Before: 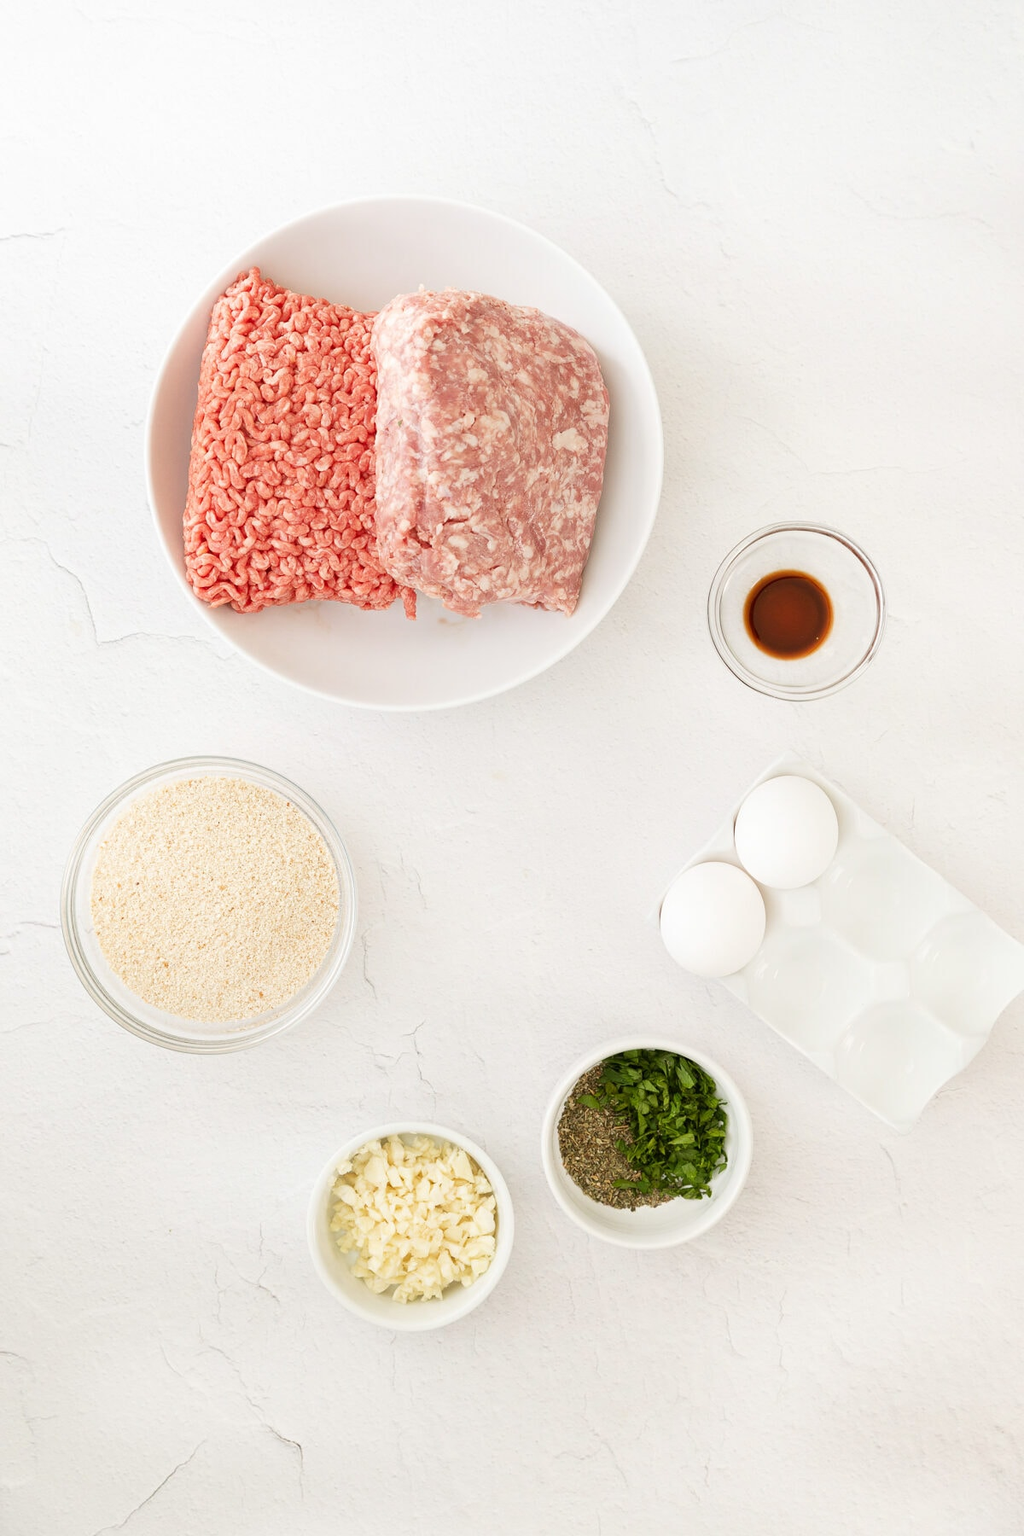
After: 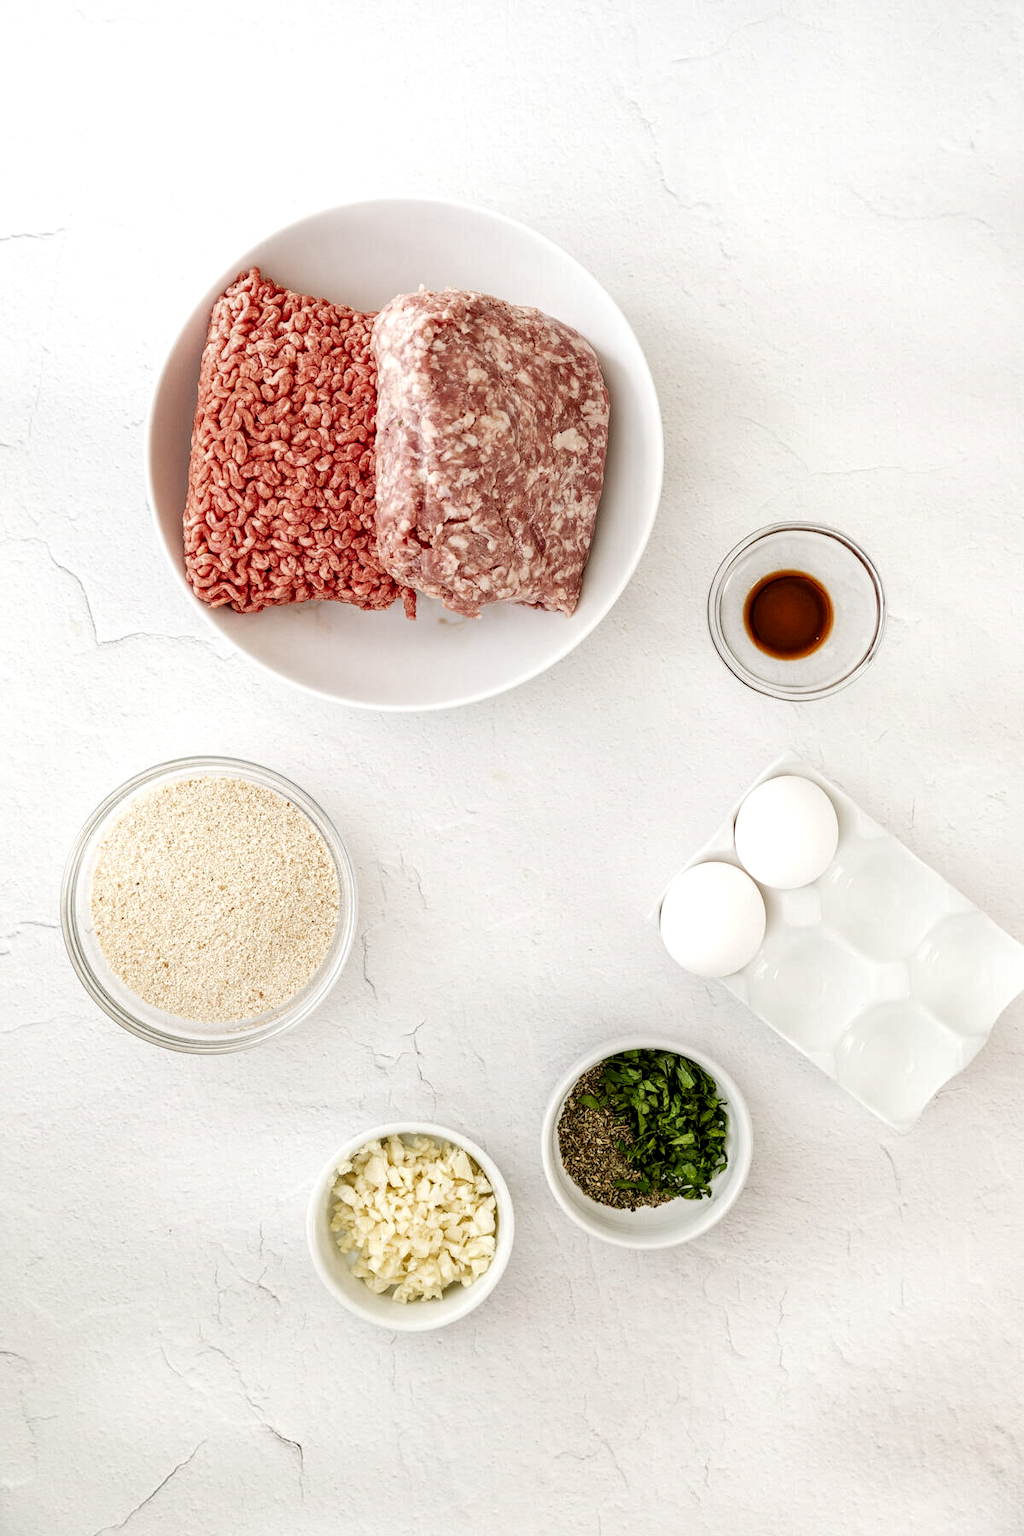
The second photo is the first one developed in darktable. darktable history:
local contrast: highlights 18%, detail 187%
tone equalizer: smoothing diameter 2.01%, edges refinement/feathering 16.4, mask exposure compensation -1.57 EV, filter diffusion 5
